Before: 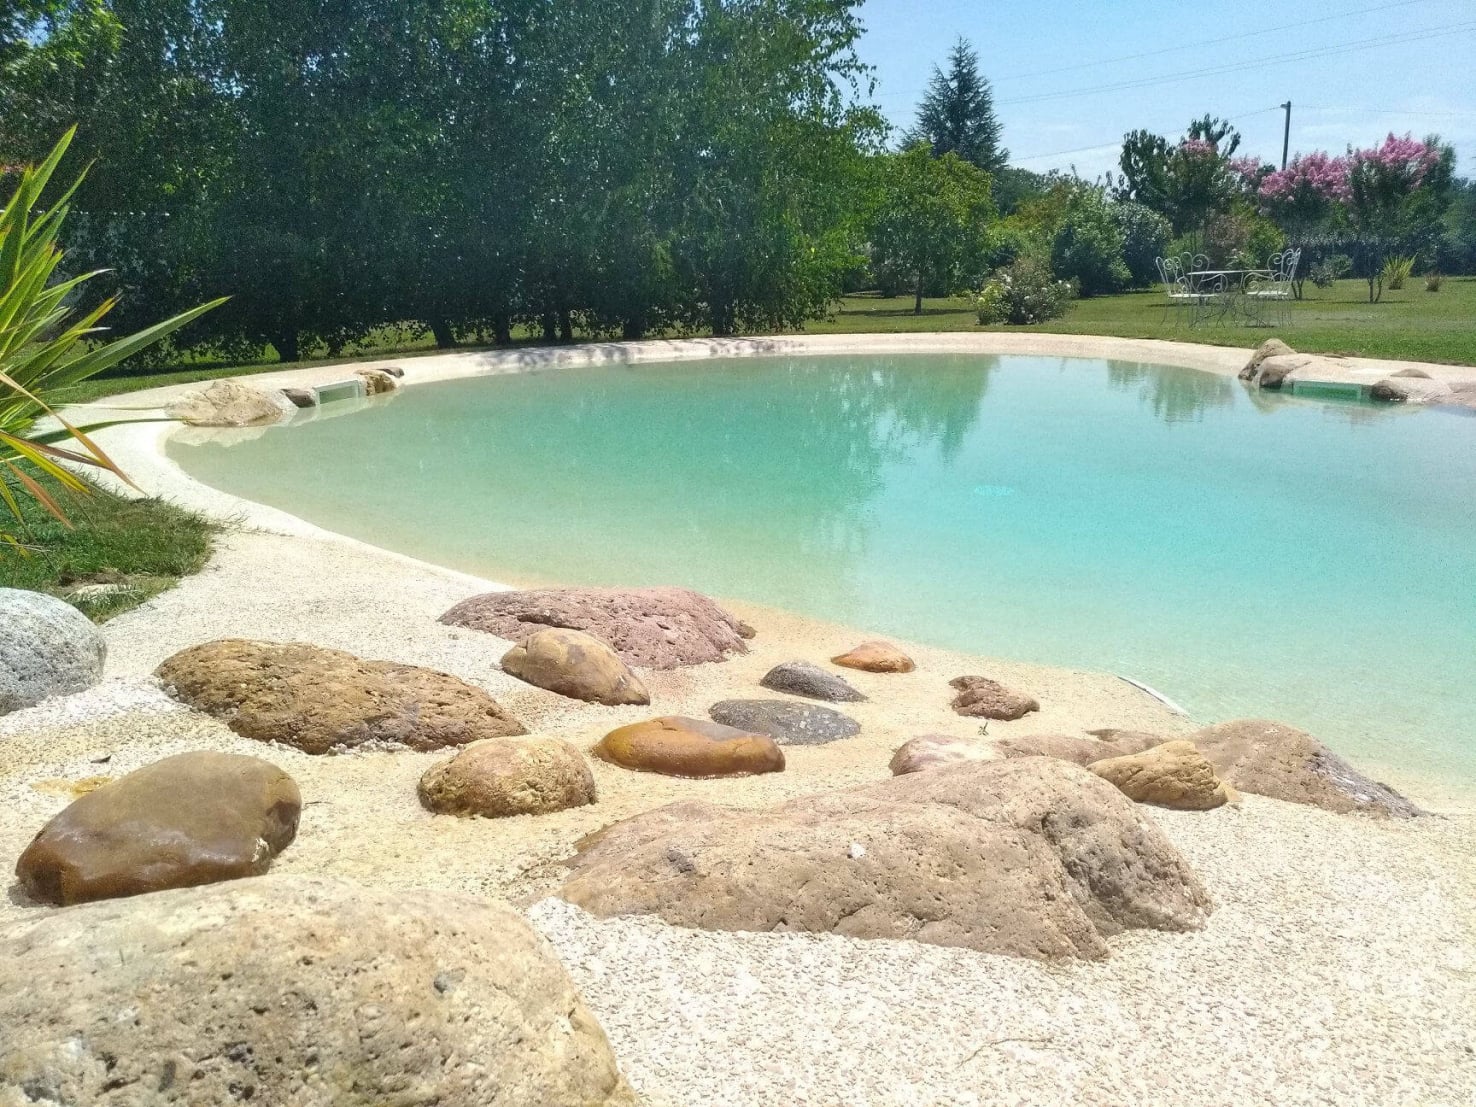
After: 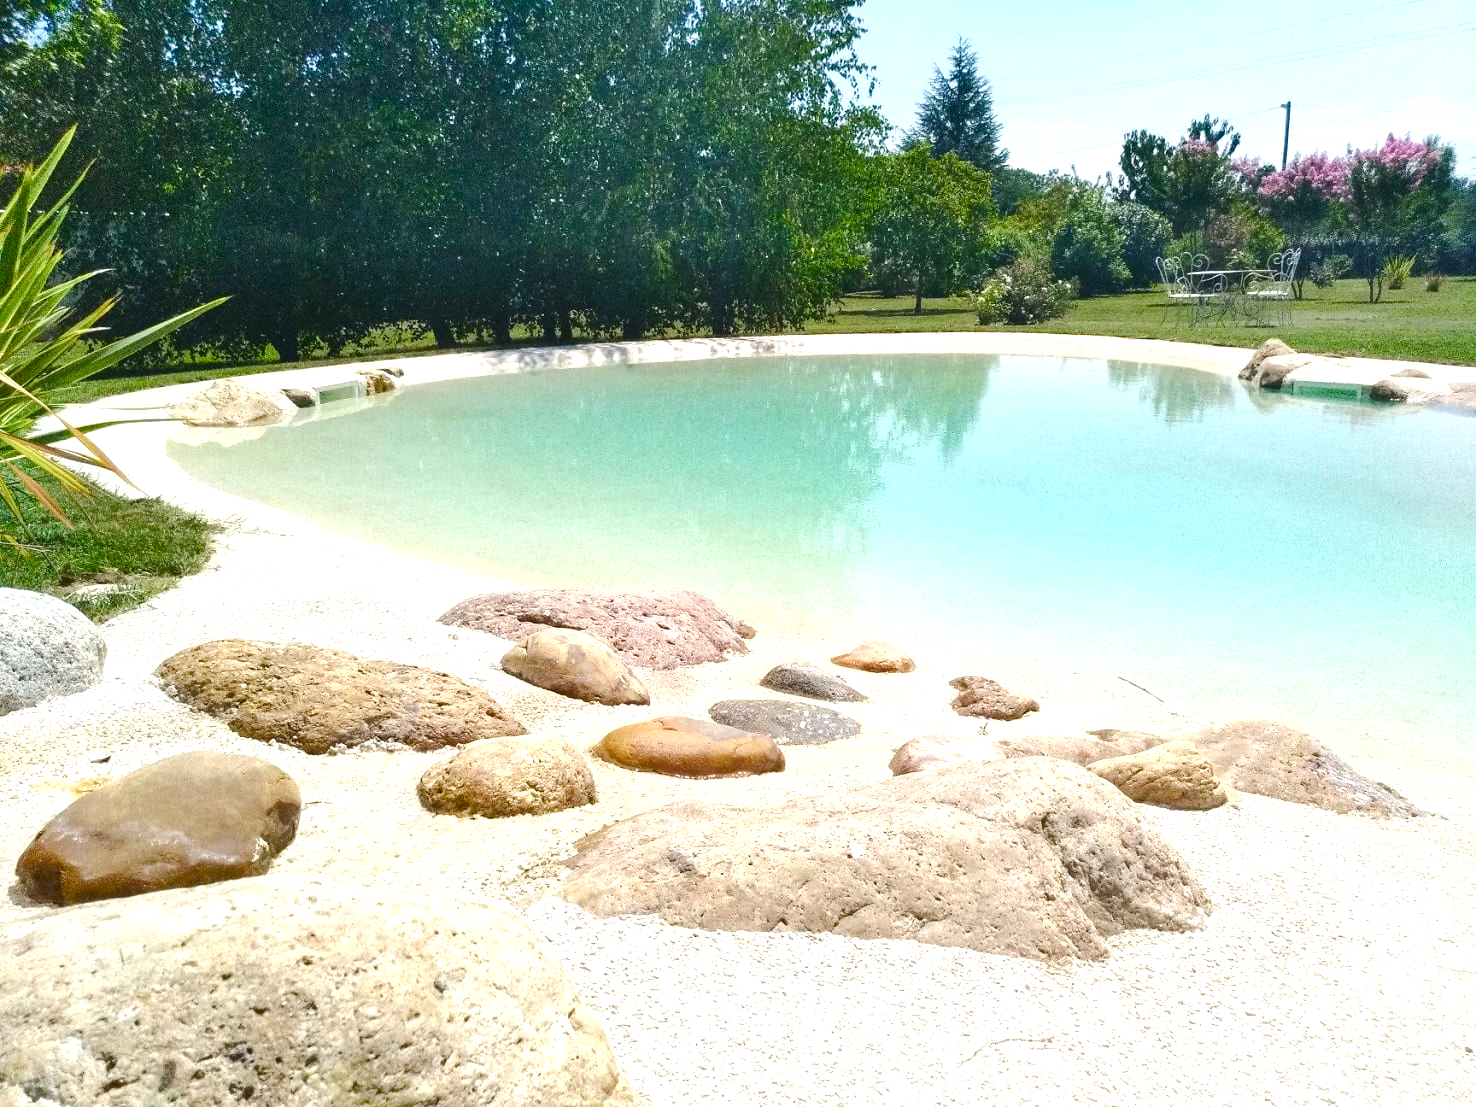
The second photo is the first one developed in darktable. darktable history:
color balance rgb: power › hue 62.19°, highlights gain › chroma 0.197%, highlights gain › hue 330.23°, global offset › luminance 0.262%, linear chroma grading › global chroma 9.319%, perceptual saturation grading › global saturation 20%, perceptual saturation grading › highlights -50.554%, perceptual saturation grading › shadows 30.432%, perceptual brilliance grading › mid-tones 10.858%, perceptual brilliance grading › shadows 15.449%
tone equalizer: -8 EV -0.756 EV, -7 EV -0.7 EV, -6 EV -0.633 EV, -5 EV -0.386 EV, -3 EV 0.388 EV, -2 EV 0.6 EV, -1 EV 0.696 EV, +0 EV 0.768 EV, edges refinement/feathering 500, mask exposure compensation -1.57 EV, preserve details no
